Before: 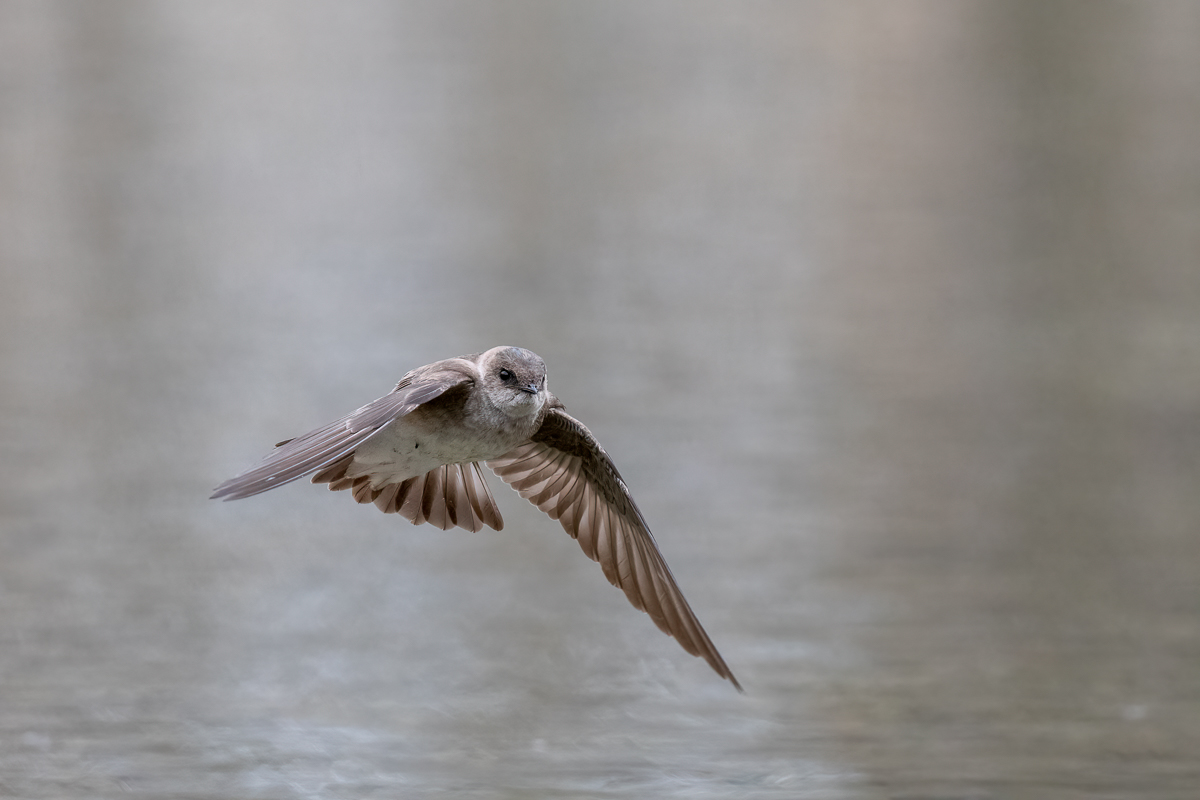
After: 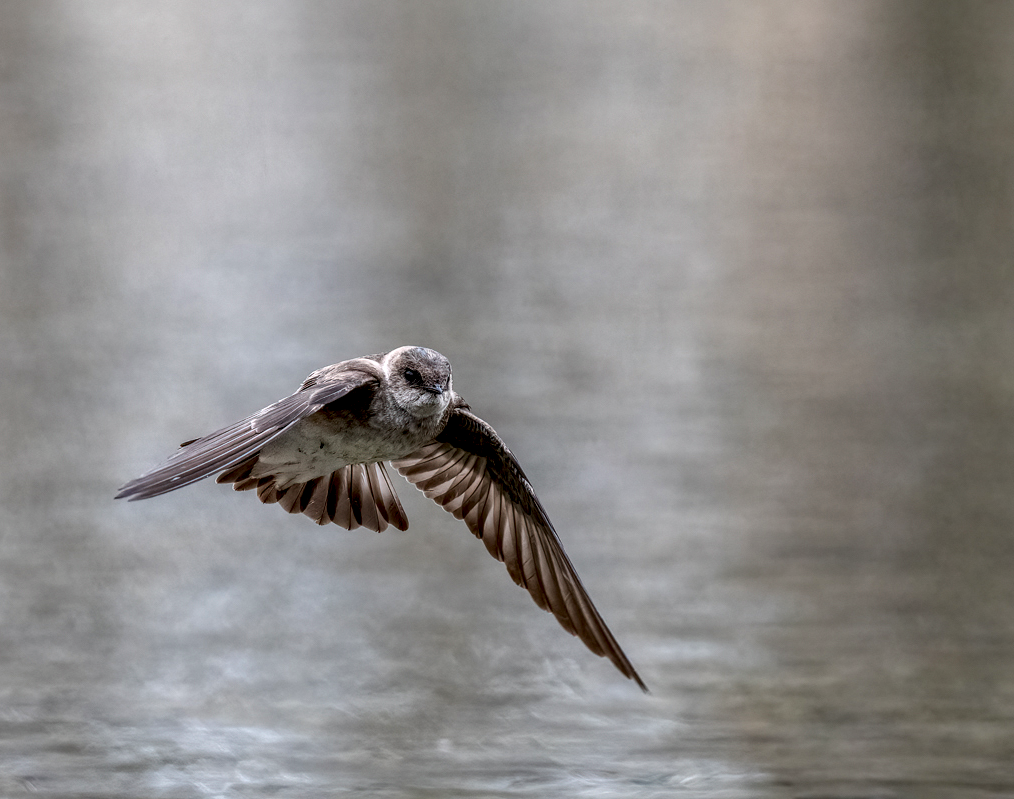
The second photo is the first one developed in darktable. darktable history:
crop: left 7.948%, right 7.522%
haze removal: adaptive false
local contrast: highlights 13%, shadows 39%, detail 184%, midtone range 0.465
tone equalizer: edges refinement/feathering 500, mask exposure compensation -1.57 EV, preserve details no
